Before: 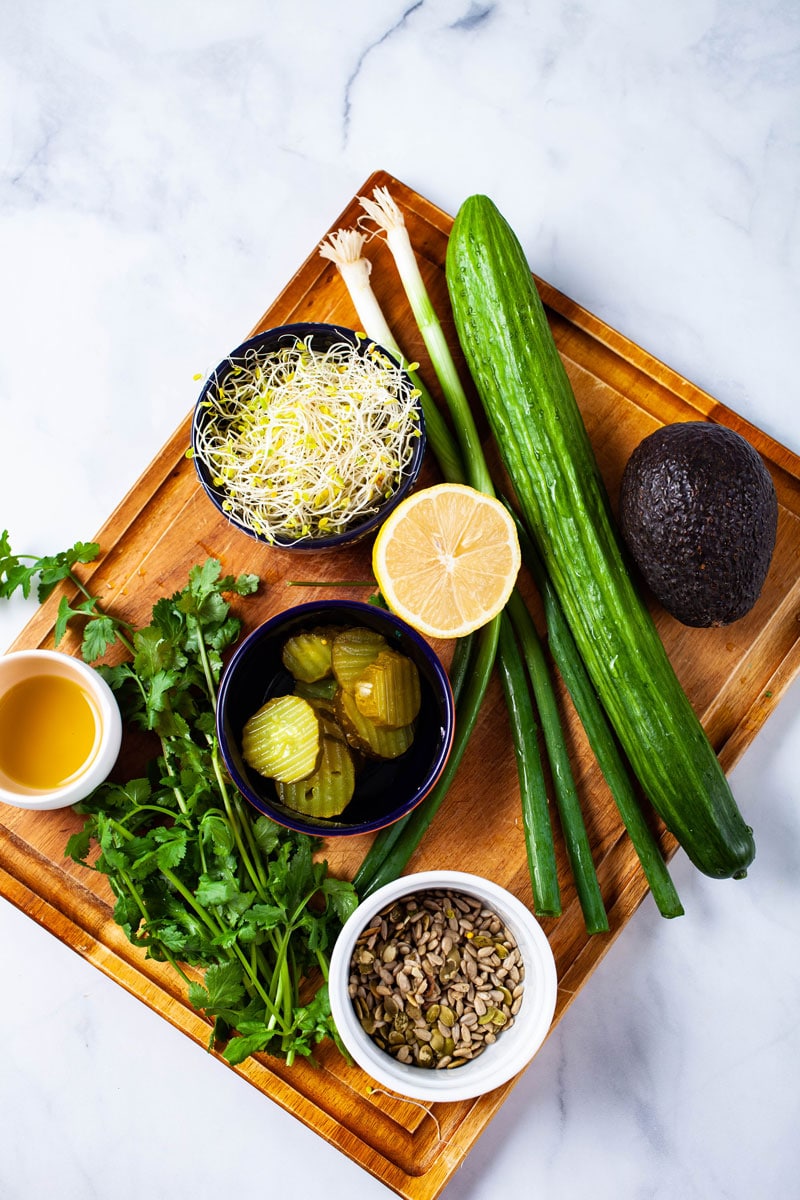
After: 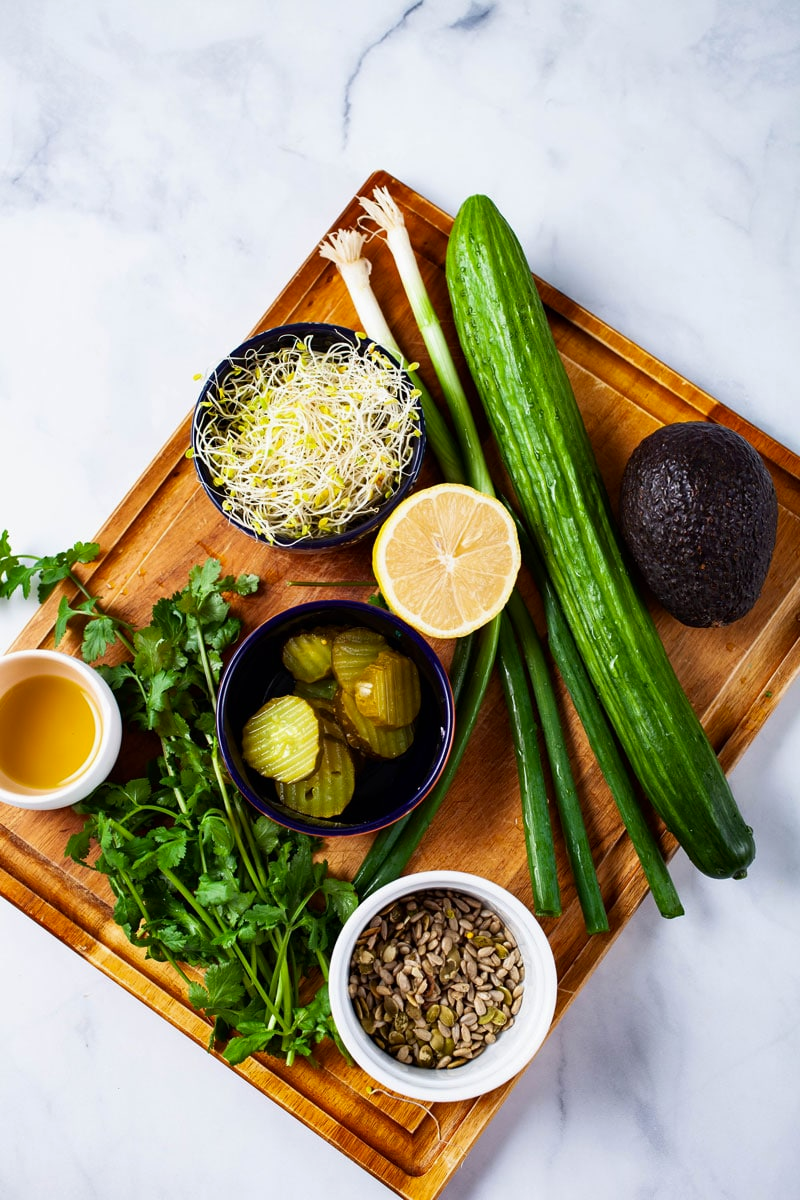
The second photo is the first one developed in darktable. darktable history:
contrast brightness saturation: contrast 0.032, brightness -0.043
exposure: exposure -0.04 EV, compensate exposure bias true, compensate highlight preservation false
